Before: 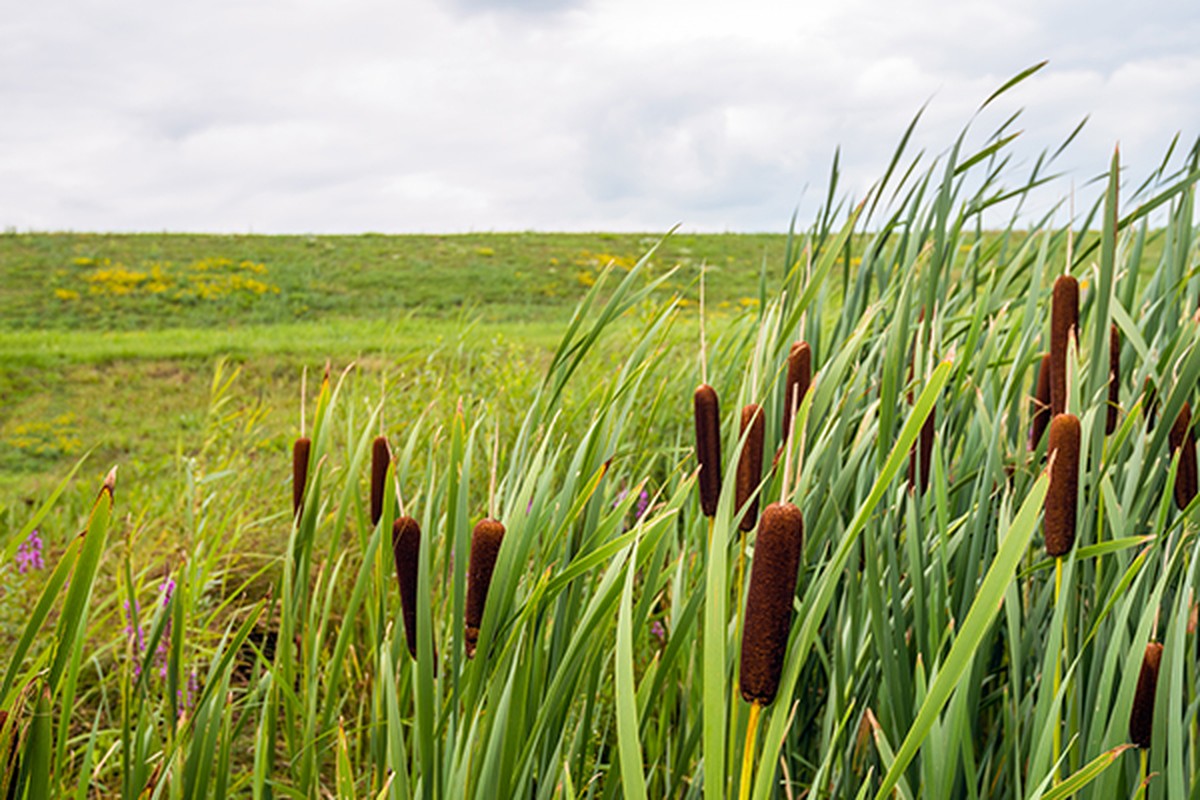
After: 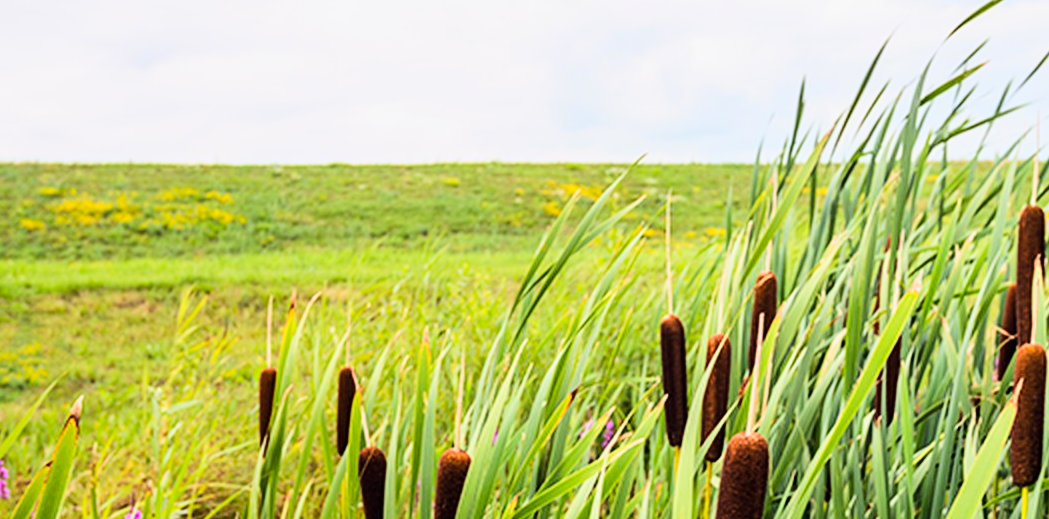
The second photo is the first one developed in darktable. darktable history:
tone curve: curves: ch0 [(0, 0) (0.104, 0.068) (0.236, 0.227) (0.46, 0.576) (0.657, 0.796) (0.861, 0.932) (1, 0.981)]; ch1 [(0, 0) (0.353, 0.344) (0.434, 0.382) (0.479, 0.476) (0.502, 0.504) (0.544, 0.534) (0.57, 0.57) (0.586, 0.603) (0.618, 0.631) (0.657, 0.679) (1, 1)]; ch2 [(0, 0) (0.34, 0.314) (0.434, 0.43) (0.5, 0.511) (0.528, 0.545) (0.557, 0.573) (0.573, 0.618) (0.628, 0.751) (1, 1)], color space Lab, linked channels, preserve colors none
crop: left 2.902%, top 8.847%, right 9.662%, bottom 26.264%
